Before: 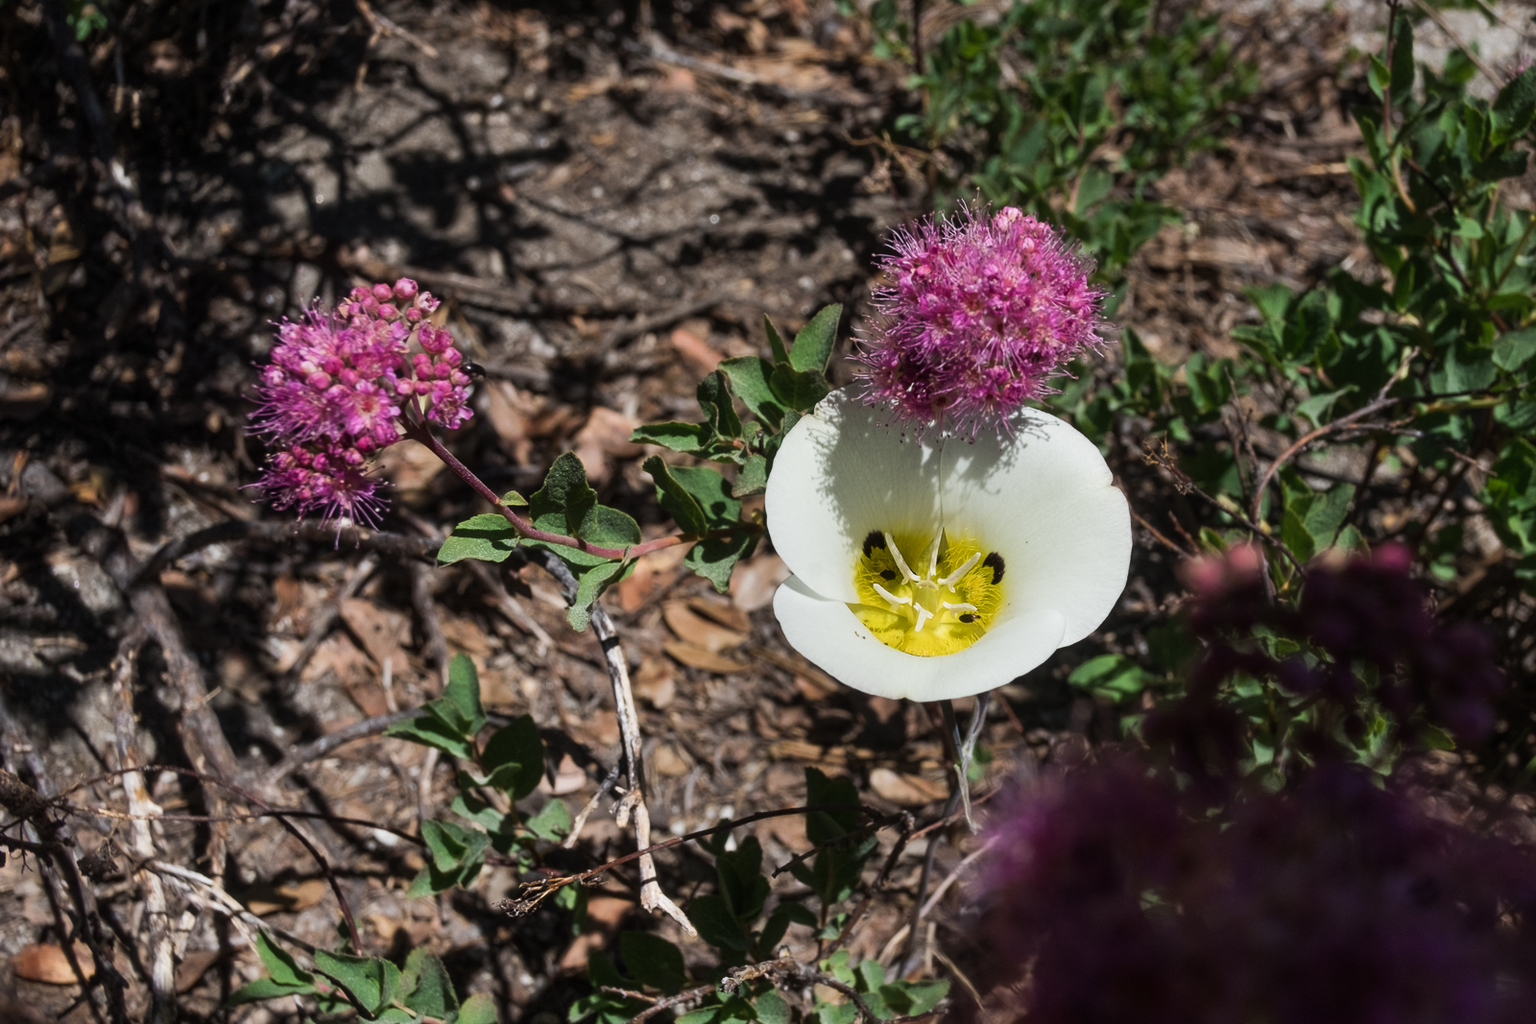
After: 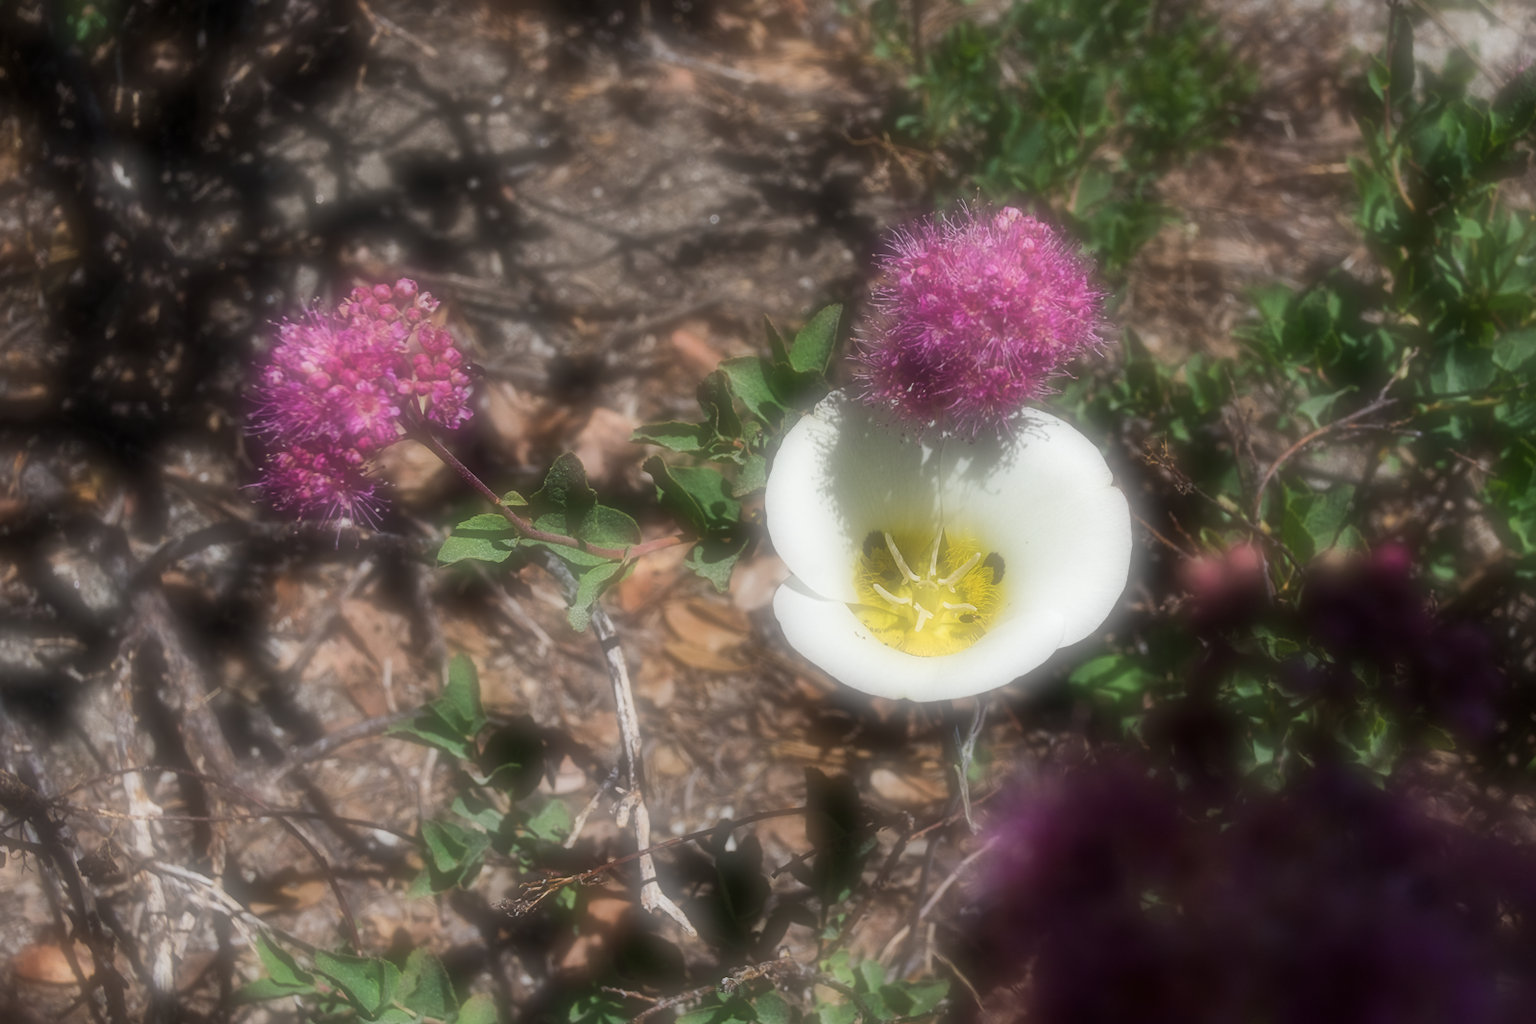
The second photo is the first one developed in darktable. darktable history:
exposure: black level correction 0.001, exposure 0.14 EV, compensate highlight preservation false
soften: on, module defaults
